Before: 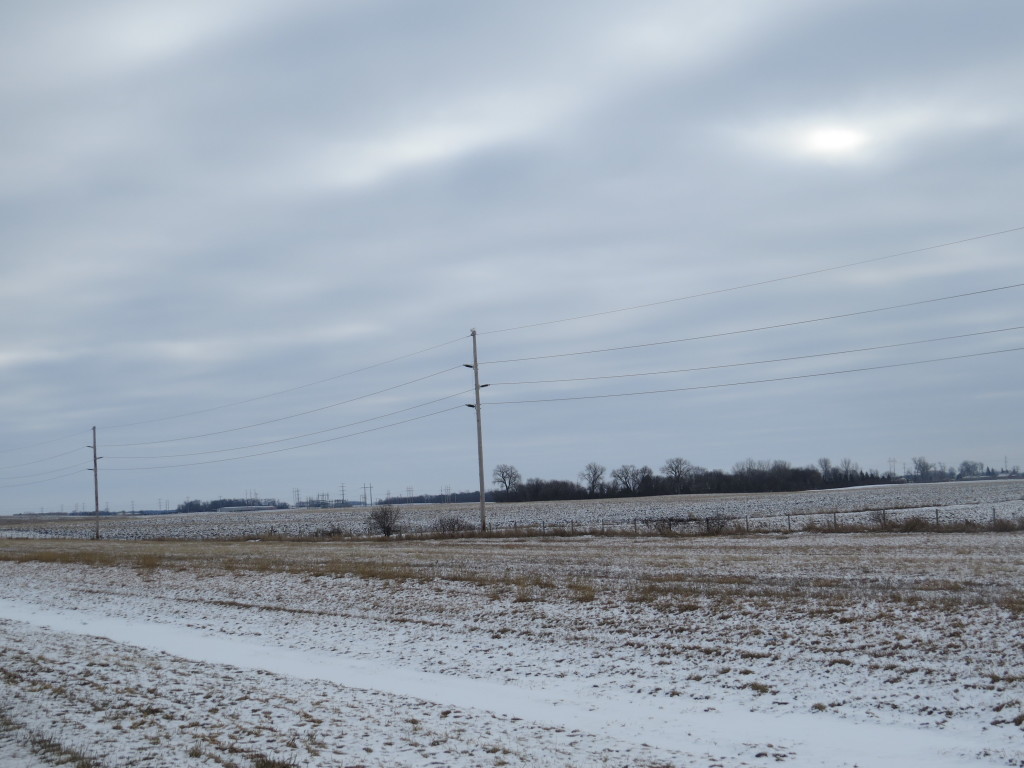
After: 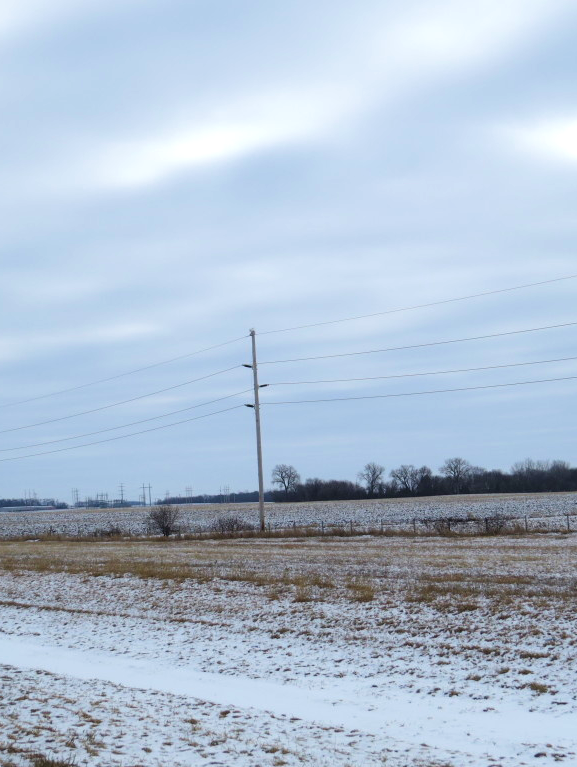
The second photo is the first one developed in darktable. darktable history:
velvia: strength 44.73%
crop: left 21.586%, right 22.033%, bottom 0.006%
tone equalizer: -8 EV -0.443 EV, -7 EV -0.39 EV, -6 EV -0.33 EV, -5 EV -0.213 EV, -3 EV 0.226 EV, -2 EV 0.338 EV, -1 EV 0.414 EV, +0 EV 0.432 EV
